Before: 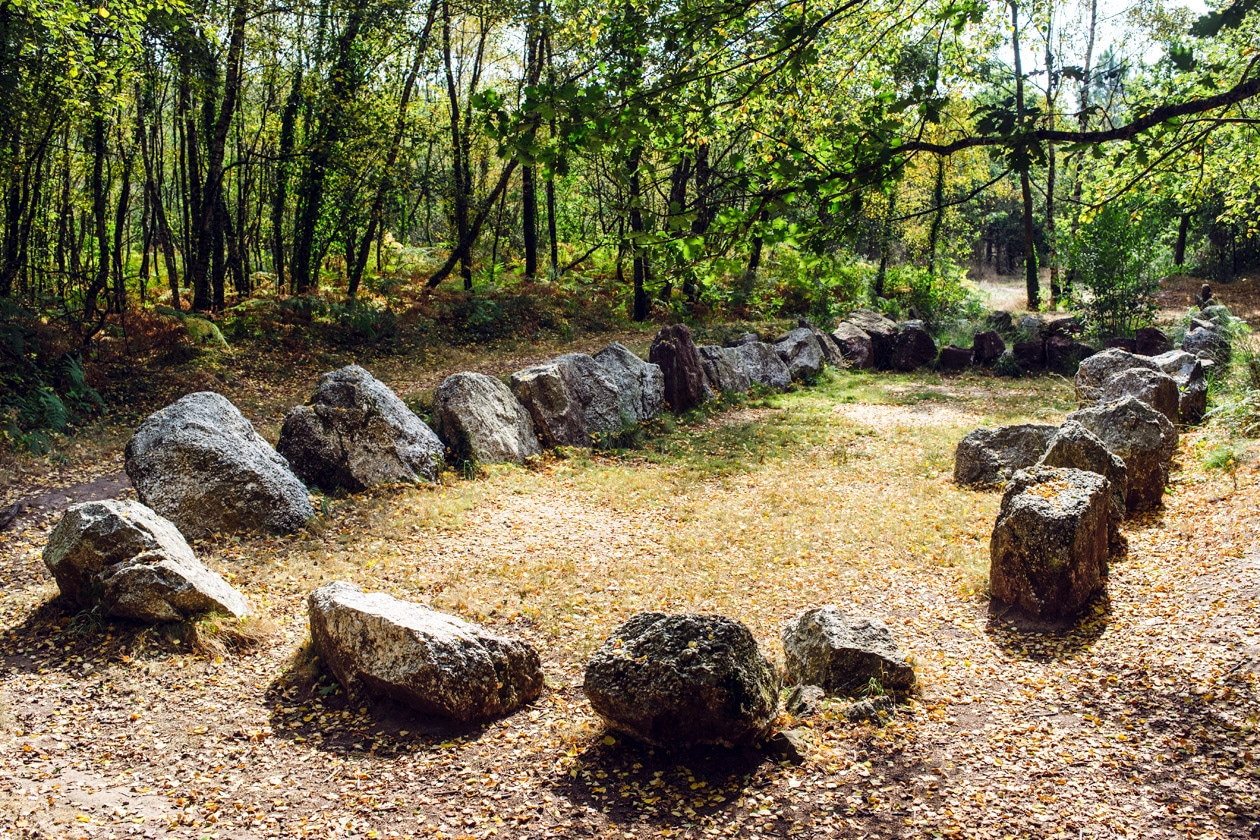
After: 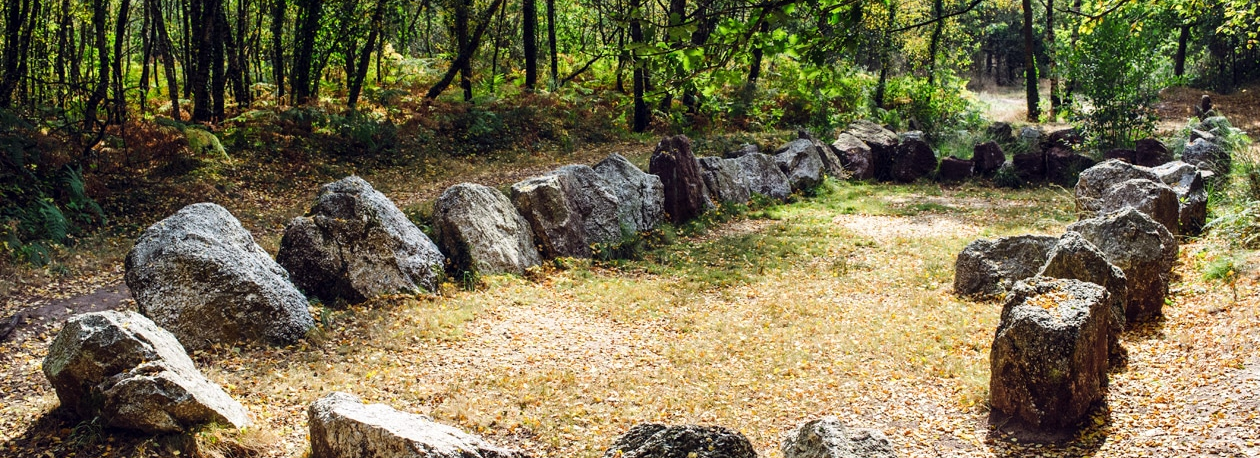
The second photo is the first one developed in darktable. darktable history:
crop and rotate: top 22.576%, bottom 22.799%
